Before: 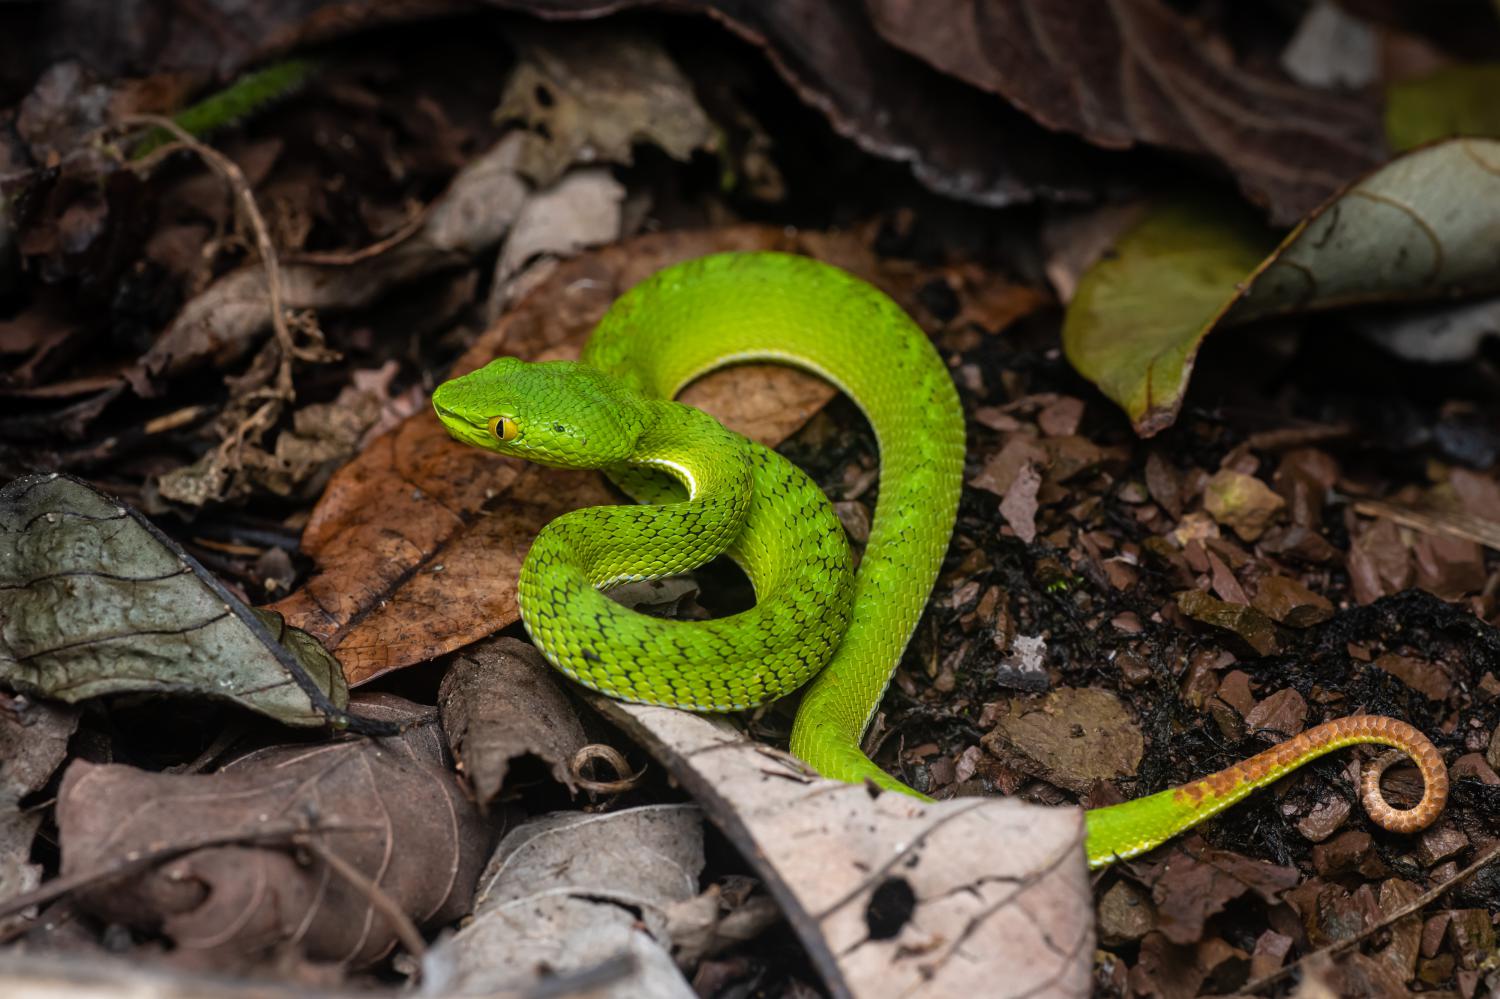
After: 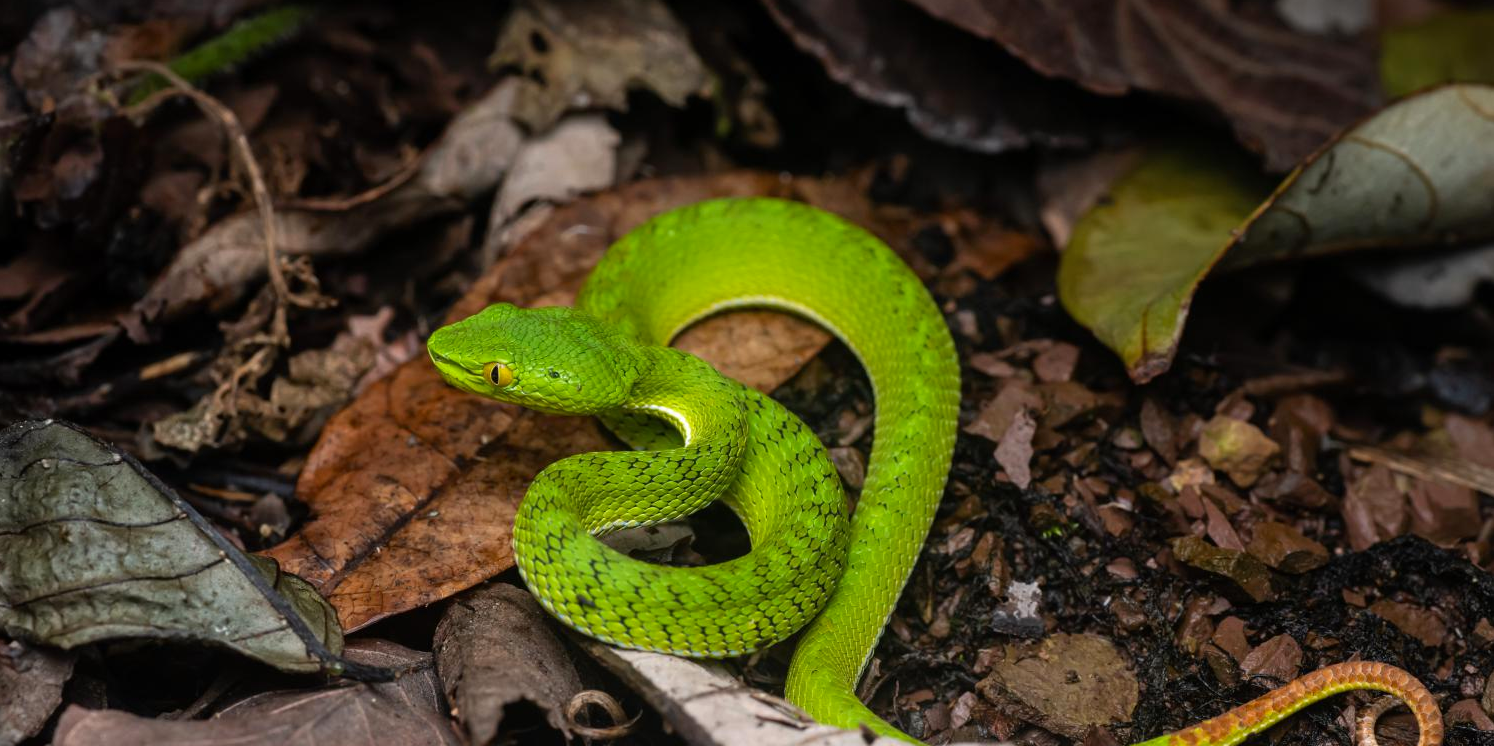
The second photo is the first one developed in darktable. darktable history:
crop: left 0.387%, top 5.469%, bottom 19.809%
color zones: curves: ch1 [(0, 0.525) (0.143, 0.556) (0.286, 0.52) (0.429, 0.5) (0.571, 0.5) (0.714, 0.5) (0.857, 0.503) (1, 0.525)]
tone equalizer: on, module defaults
